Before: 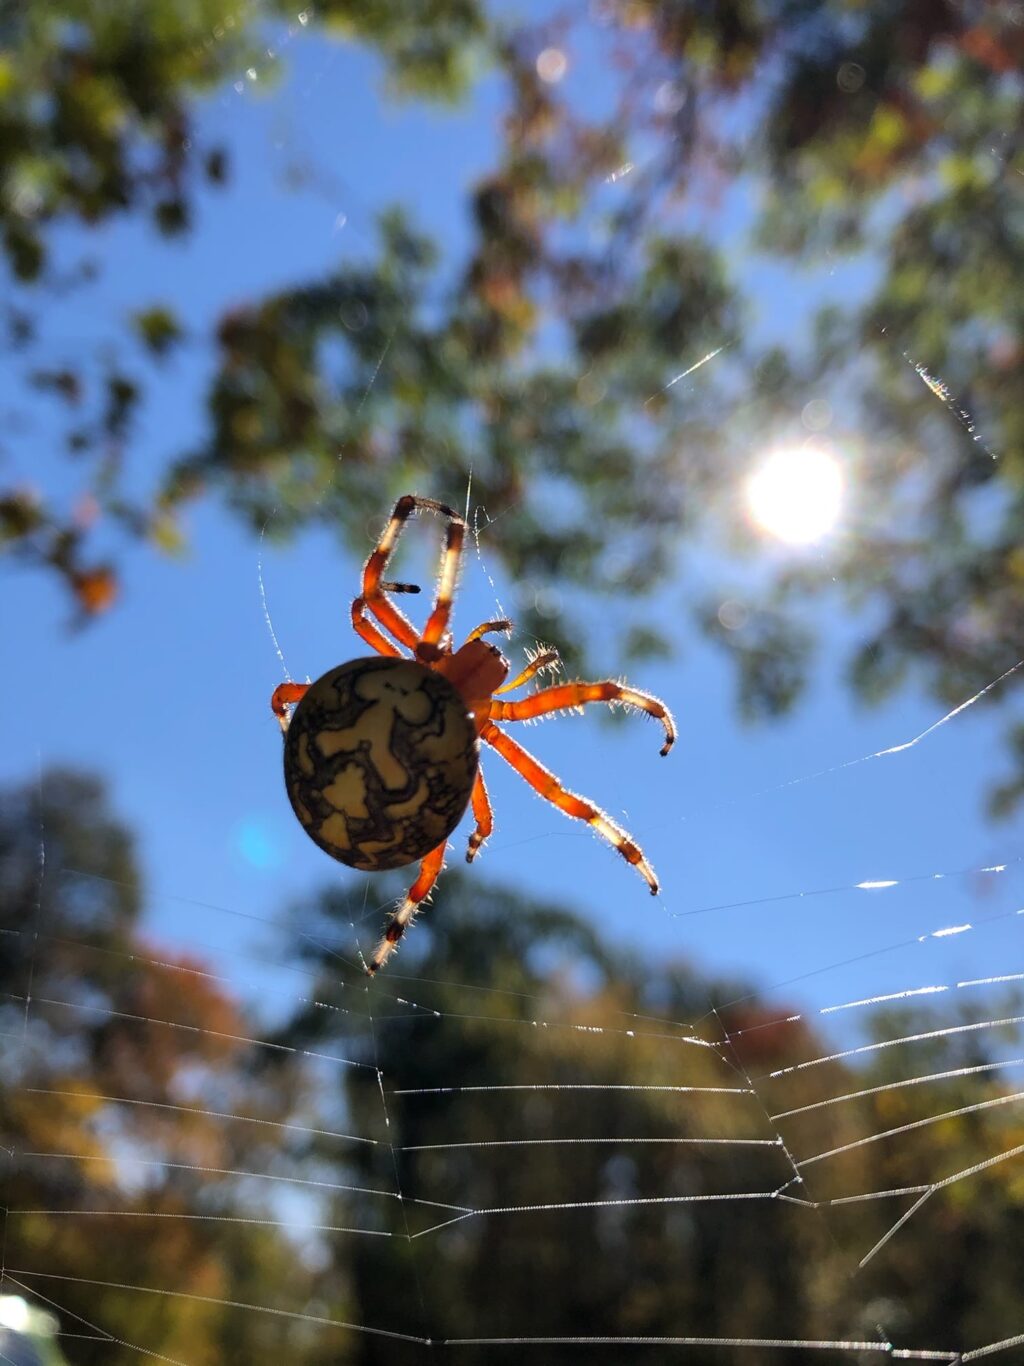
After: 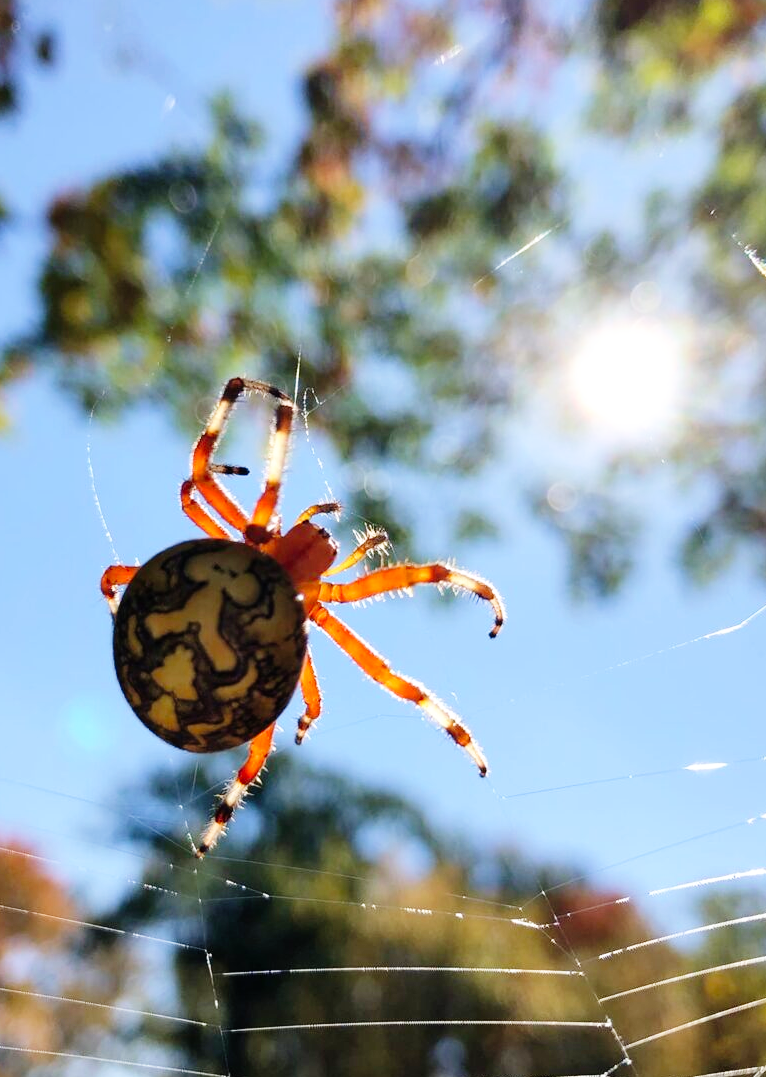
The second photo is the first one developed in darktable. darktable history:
crop: left 16.768%, top 8.653%, right 8.362%, bottom 12.485%
base curve: curves: ch0 [(0, 0) (0.008, 0.007) (0.022, 0.029) (0.048, 0.089) (0.092, 0.197) (0.191, 0.399) (0.275, 0.534) (0.357, 0.65) (0.477, 0.78) (0.542, 0.833) (0.799, 0.973) (1, 1)], preserve colors none
velvia: strength 15%
